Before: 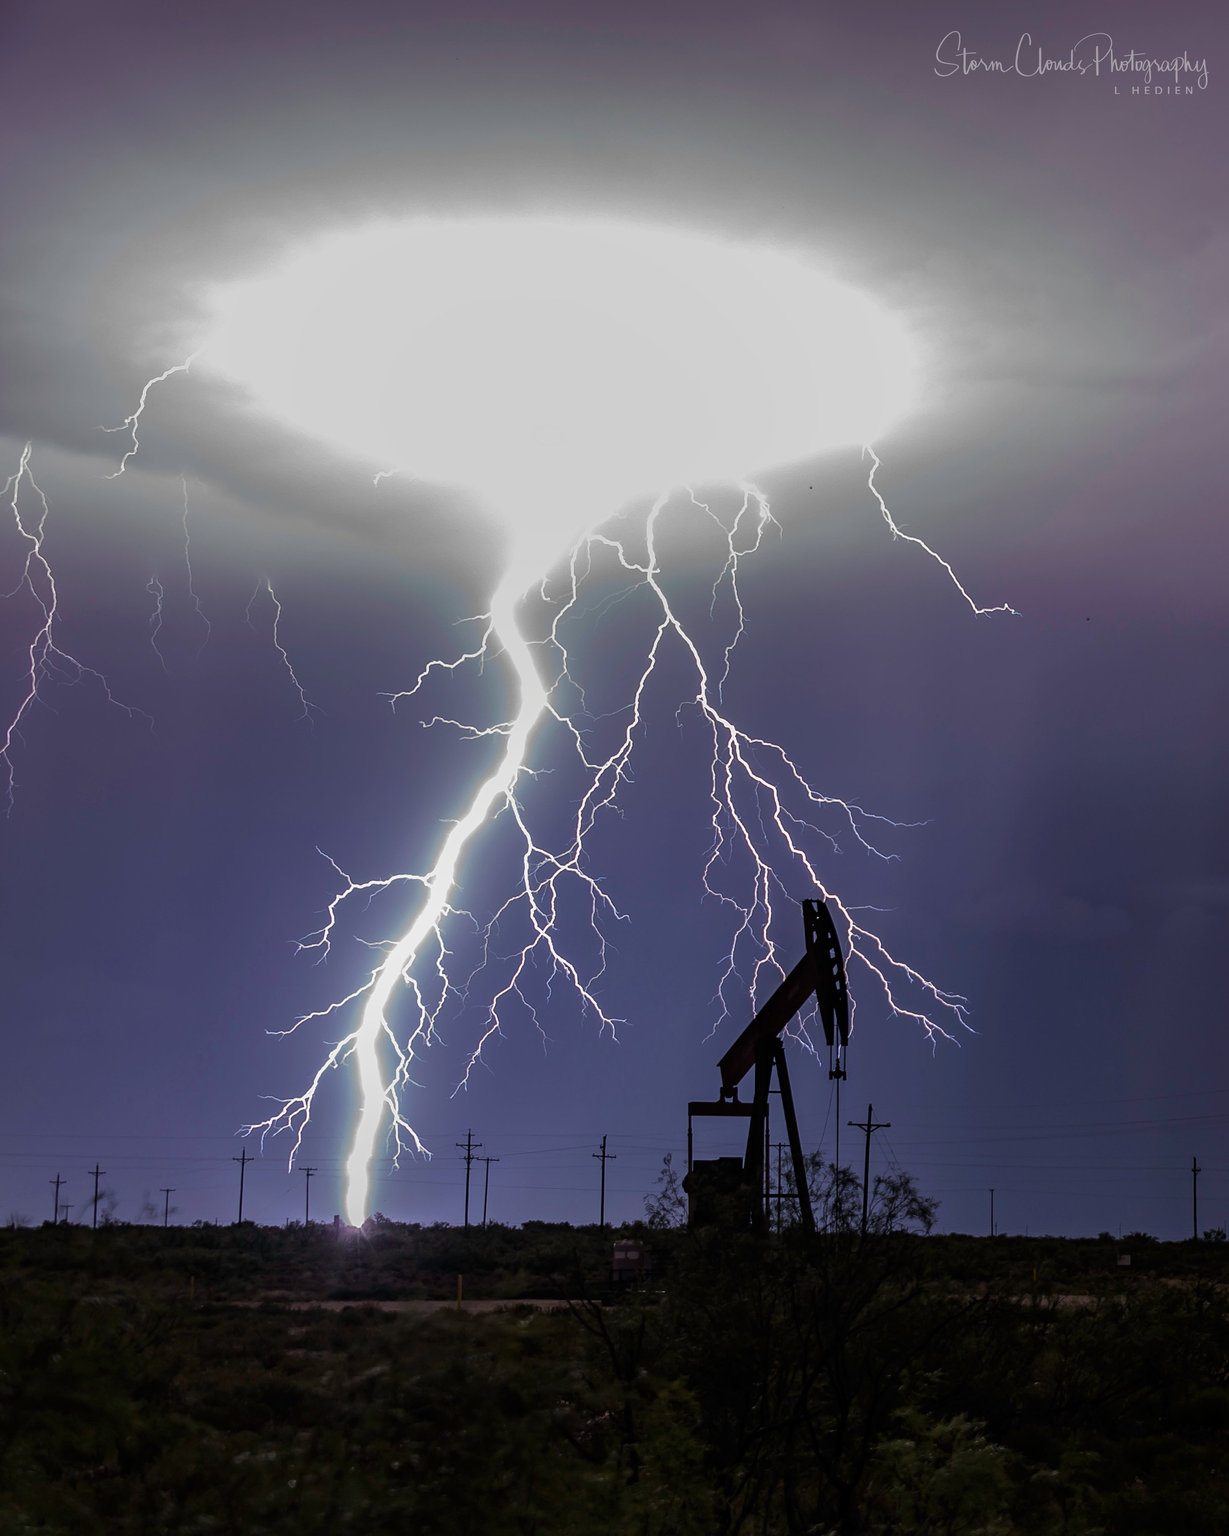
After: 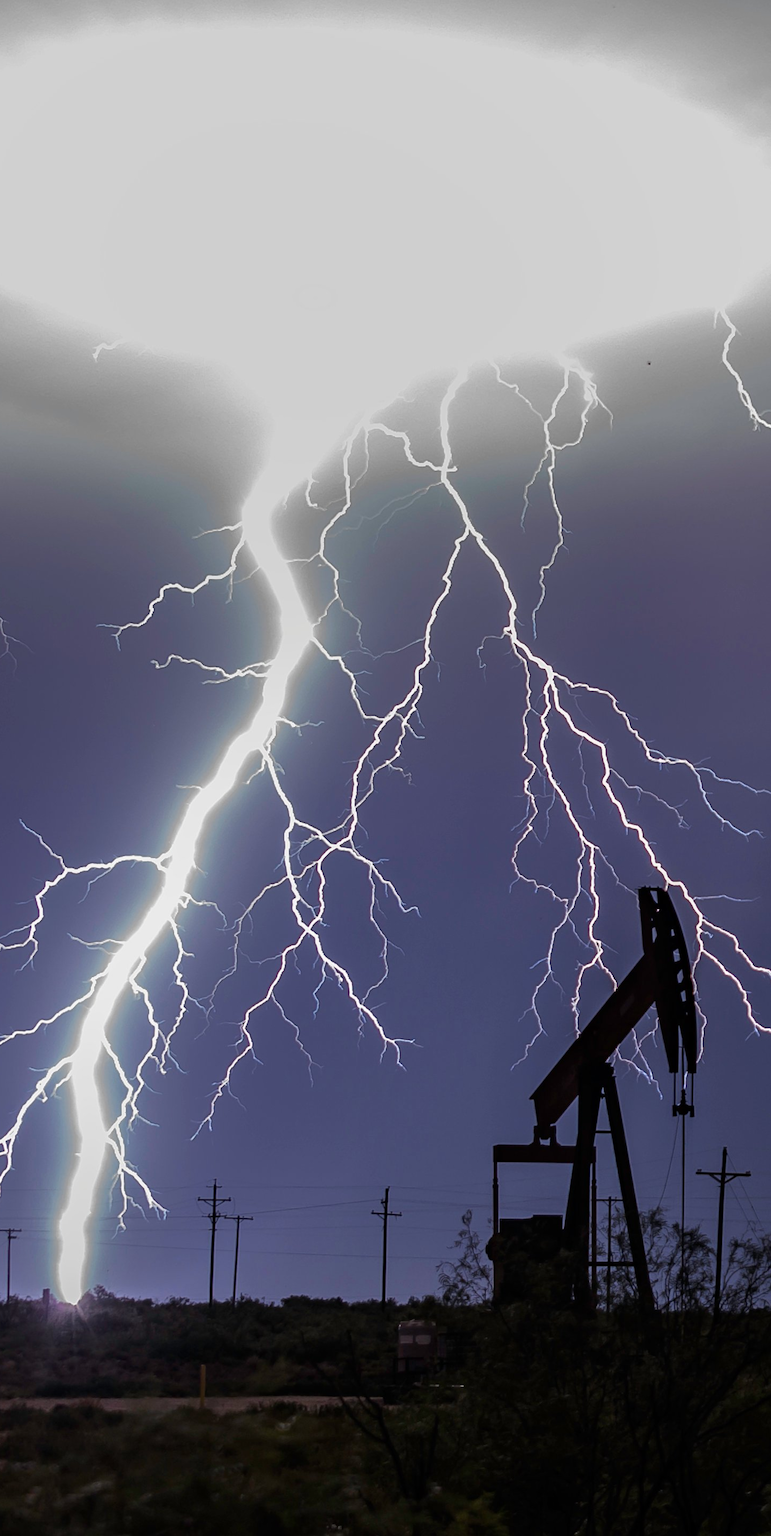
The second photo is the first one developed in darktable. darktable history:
crop and rotate: angle 0.018°, left 24.47%, top 13.159%, right 26.126%, bottom 8.168%
